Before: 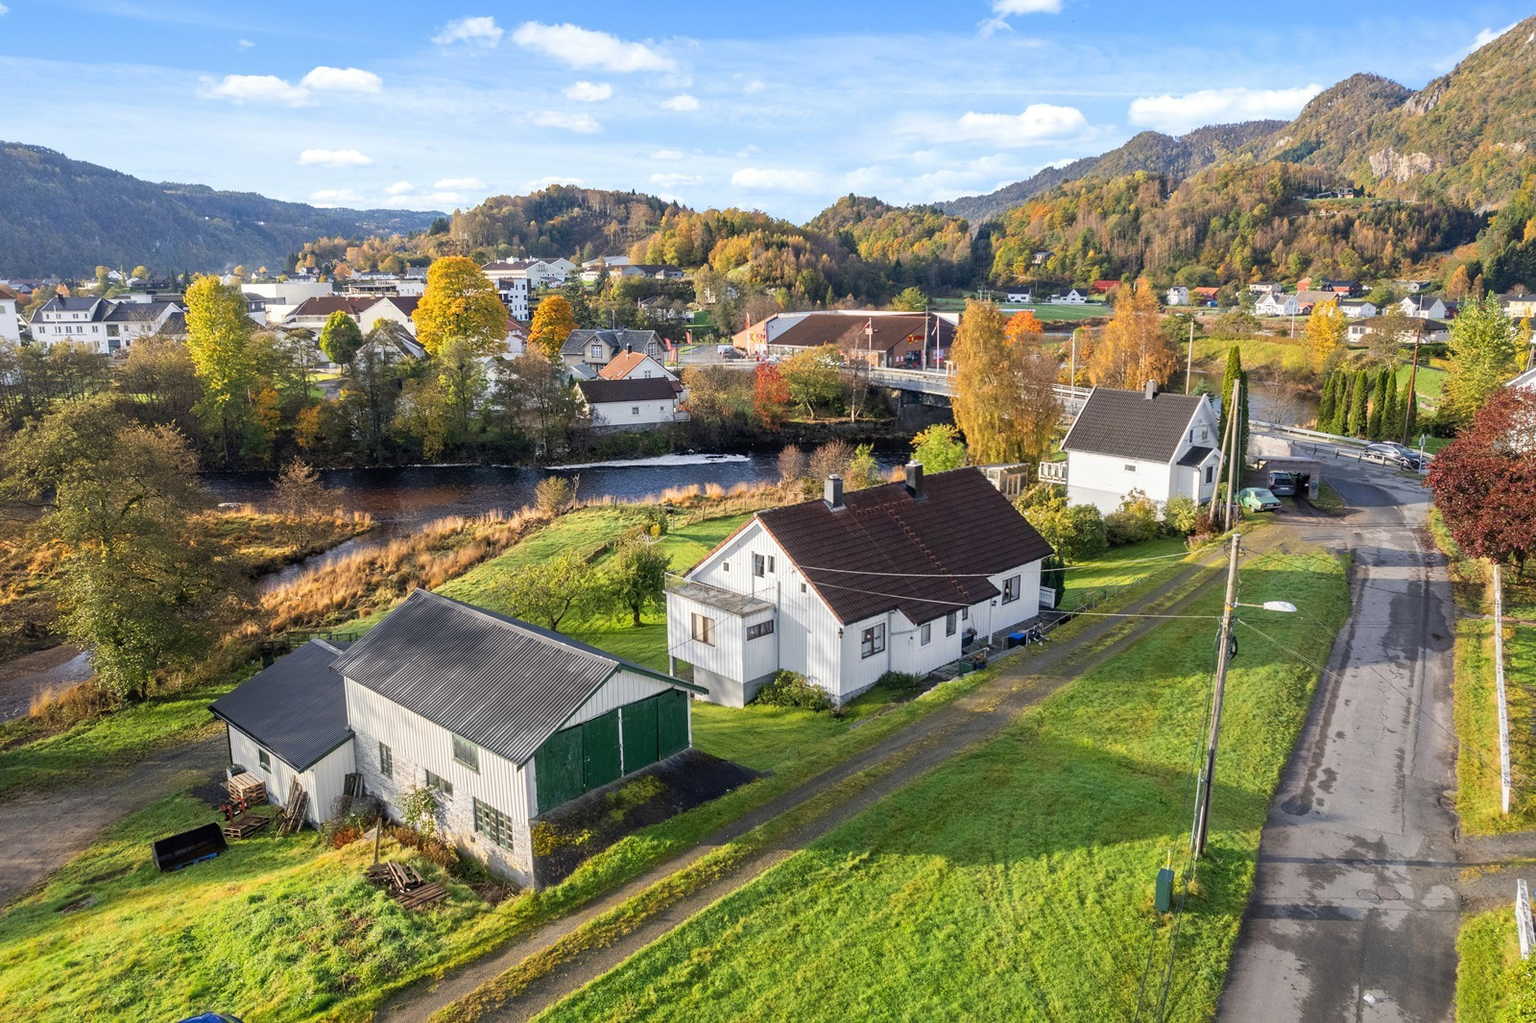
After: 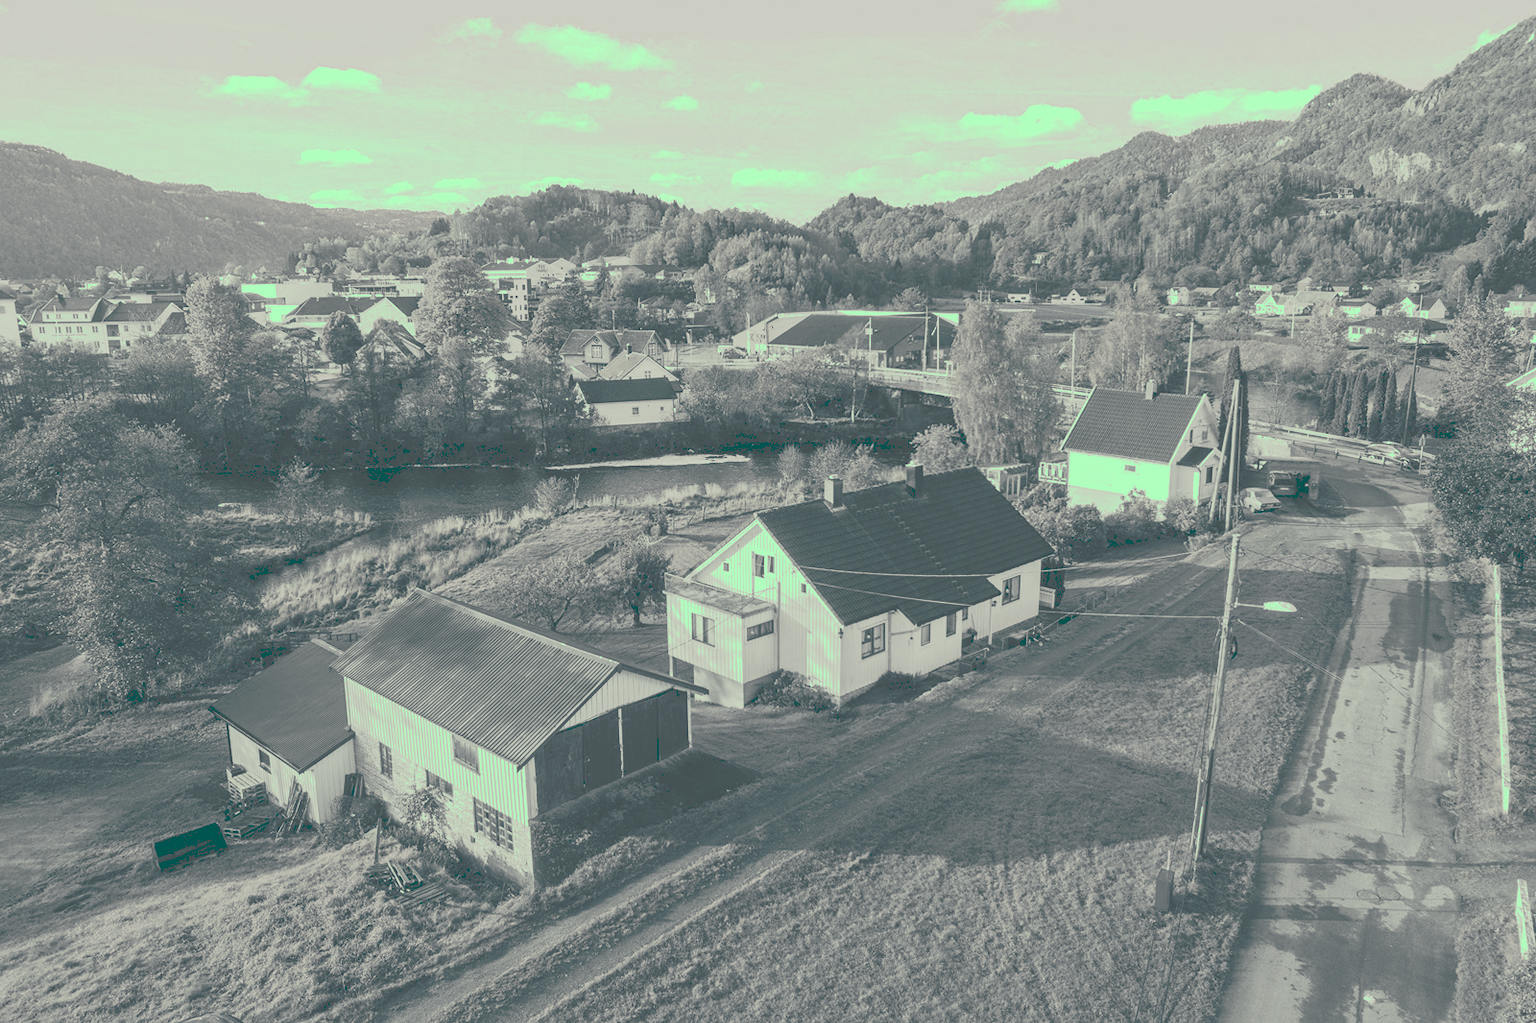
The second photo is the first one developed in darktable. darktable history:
tone curve: curves: ch0 [(0, 0) (0.003, 0.313) (0.011, 0.317) (0.025, 0.317) (0.044, 0.322) (0.069, 0.327) (0.1, 0.335) (0.136, 0.347) (0.177, 0.364) (0.224, 0.384) (0.277, 0.421) (0.335, 0.459) (0.399, 0.501) (0.468, 0.554) (0.543, 0.611) (0.623, 0.679) (0.709, 0.751) (0.801, 0.804) (0.898, 0.844) (1, 1)], preserve colors none
color look up table: target L [96.32, 85.82, 85.3, 79.34, 77.87, 71.18, 60.09, 57.87, 45.05, 52.27, 46.21, 36.18, 24.13, 11.86, 203.48, 76.49, 54.89, 60.94, 57.76, 59.54, 45.15, 26.61, 32.88, 27.75, 11.28, 7.296, 97.99, 84.56, 96.49, 81.69, 73.77, 85.3, 90.82, 69.05, 66.63, 45.85, 37.84, 55.74, 31.02, 13.15, 91.03, 99.3, 86.02, 80.24, 74.42, 59.51, 55.37, 59.11, 34.69], target a [-26.49, -6.396, -5.406, -5.841, -5.749, -2.814, -3.149, -2.399, -3.689, -2.978, -4.06, -3.941, -6.992, -19.27, 0, -5.182, -3.047, -2.437, -2.954, -3.342, -3.105, -6.076, -6.482, -5.952, -25.05, -21.43, -21.73, -5.341, -25.76, -5.106, -4.376, -5.406, -12.58, -3.834, -2.838, -3.285, -6.21, -3.413, -5.711, -22.23, -11.67, -12.14, -5.421, -5.185, -5.159, -3.489, -3.298, -2.373, -4.782], target b [28.44, 15.39, 14.65, 12.13, 11.38, 6.228, 3.158, 2.857, -0.568, 1.248, 0.299, -3.747, -4.286, -9.867, -0.002, 9.748, 1.845, 3.194, 2.678, 2.986, -0.393, -3.672, -2.919, -3.983, -10.12, -10.8, 30.01, 14.64, 28.71, 13.46, 7.263, 14.65, 20.23, 5.689, 4.381, -0.16, -1.784, 2.426, -4.162, -7.733, 19.48, 31.04, 14.63, 13.02, 7.736, 3.508, 1.884, 2.329, -2.592], num patches 49
